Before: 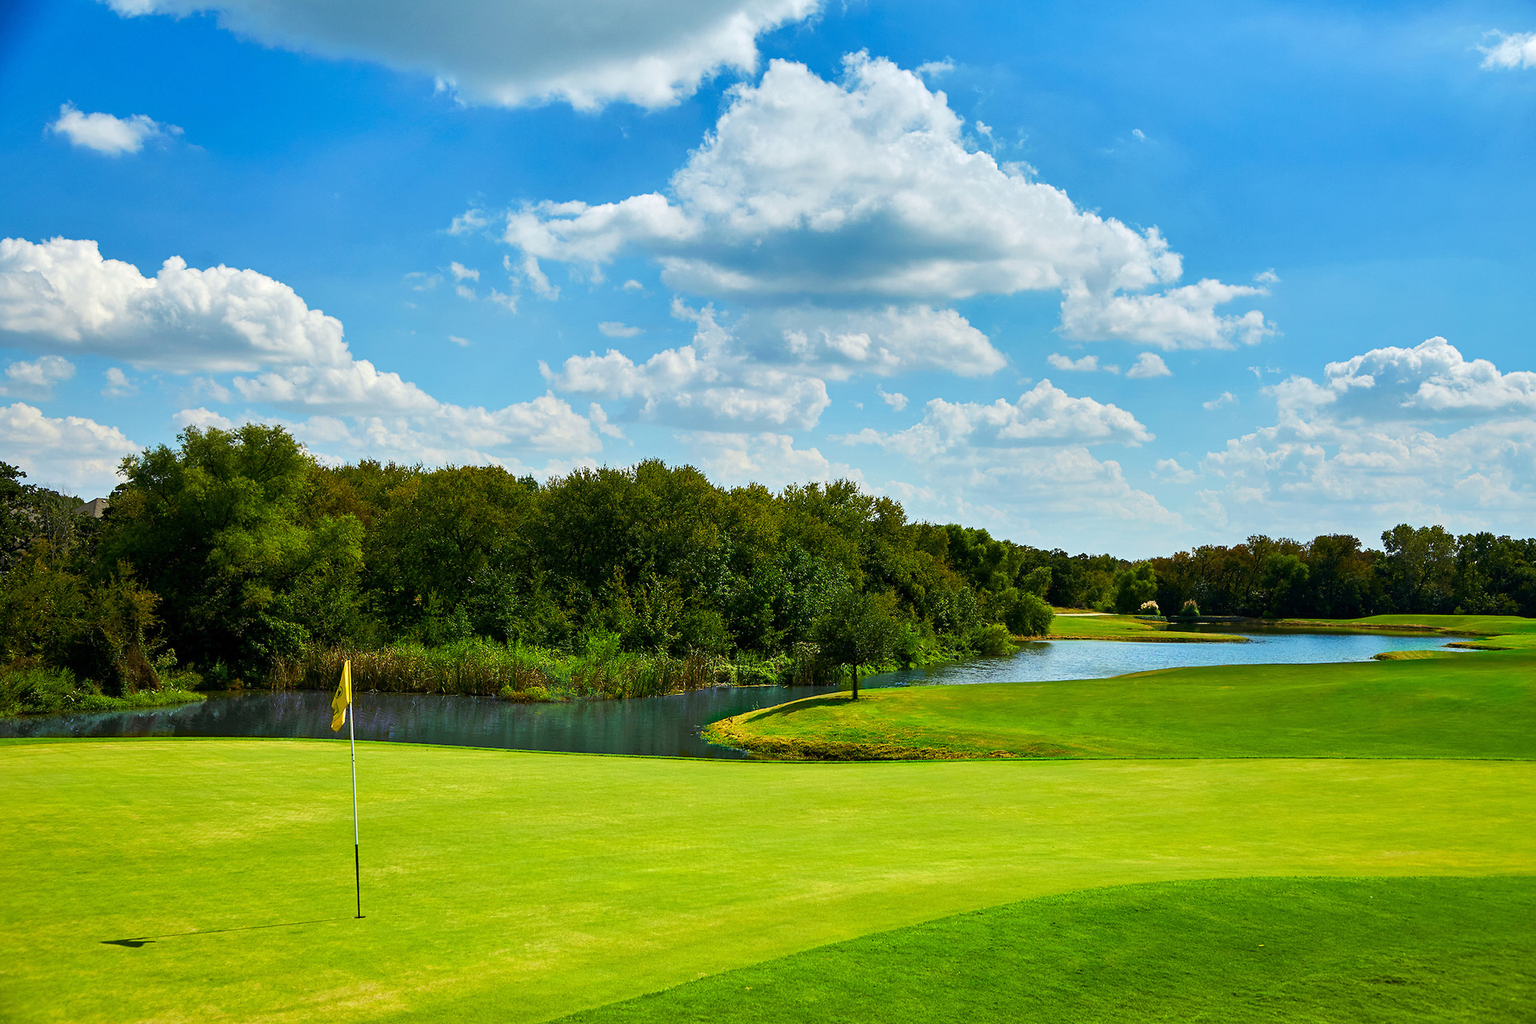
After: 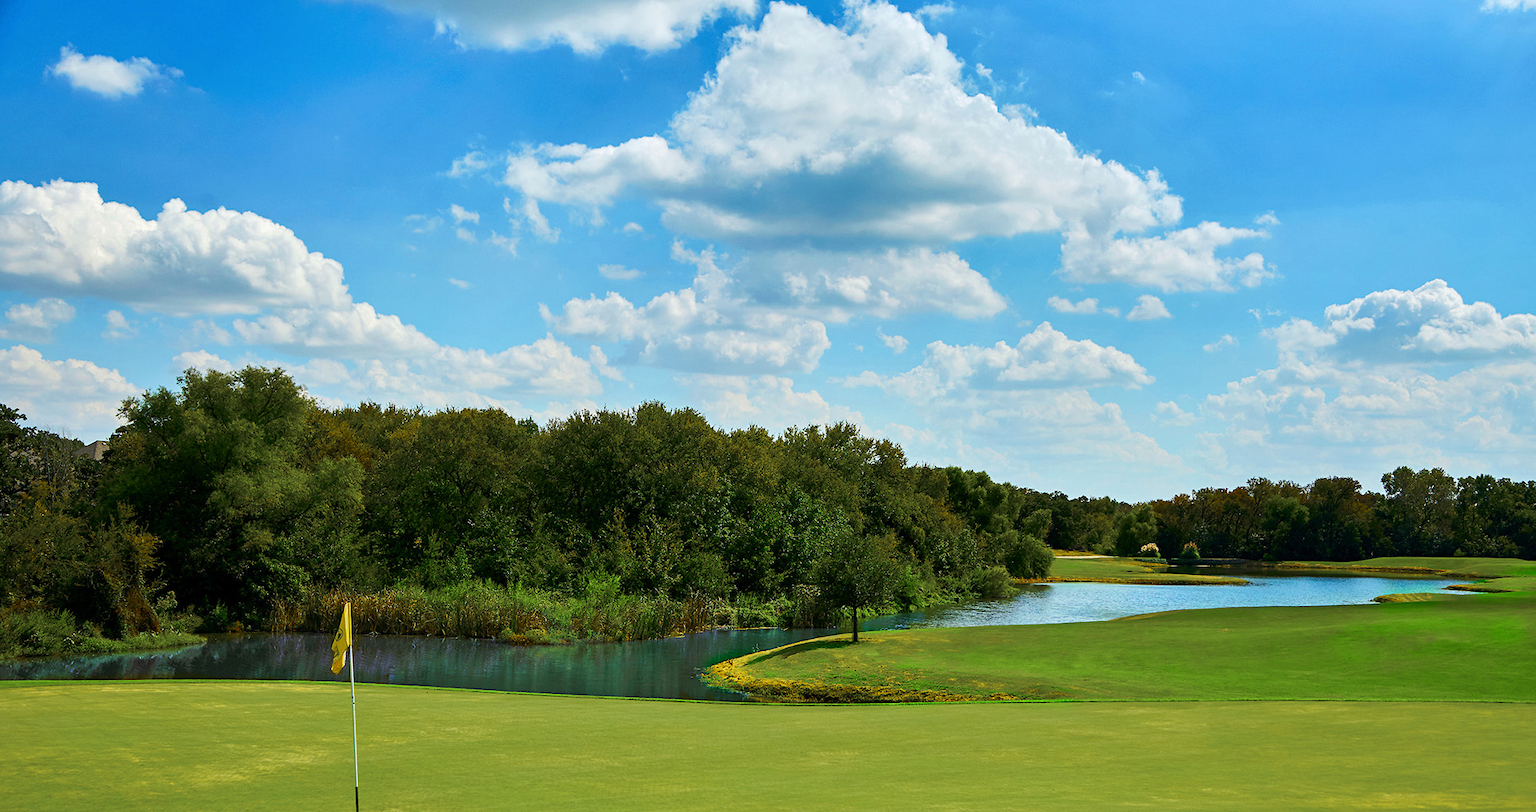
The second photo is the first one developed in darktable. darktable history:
color zones: curves: ch0 [(0.11, 0.396) (0.195, 0.36) (0.25, 0.5) (0.303, 0.412) (0.357, 0.544) (0.75, 0.5) (0.967, 0.328)]; ch1 [(0, 0.468) (0.112, 0.512) (0.202, 0.6) (0.25, 0.5) (0.307, 0.352) (0.357, 0.544) (0.75, 0.5) (0.963, 0.524)]
crop and rotate: top 5.667%, bottom 14.937%
